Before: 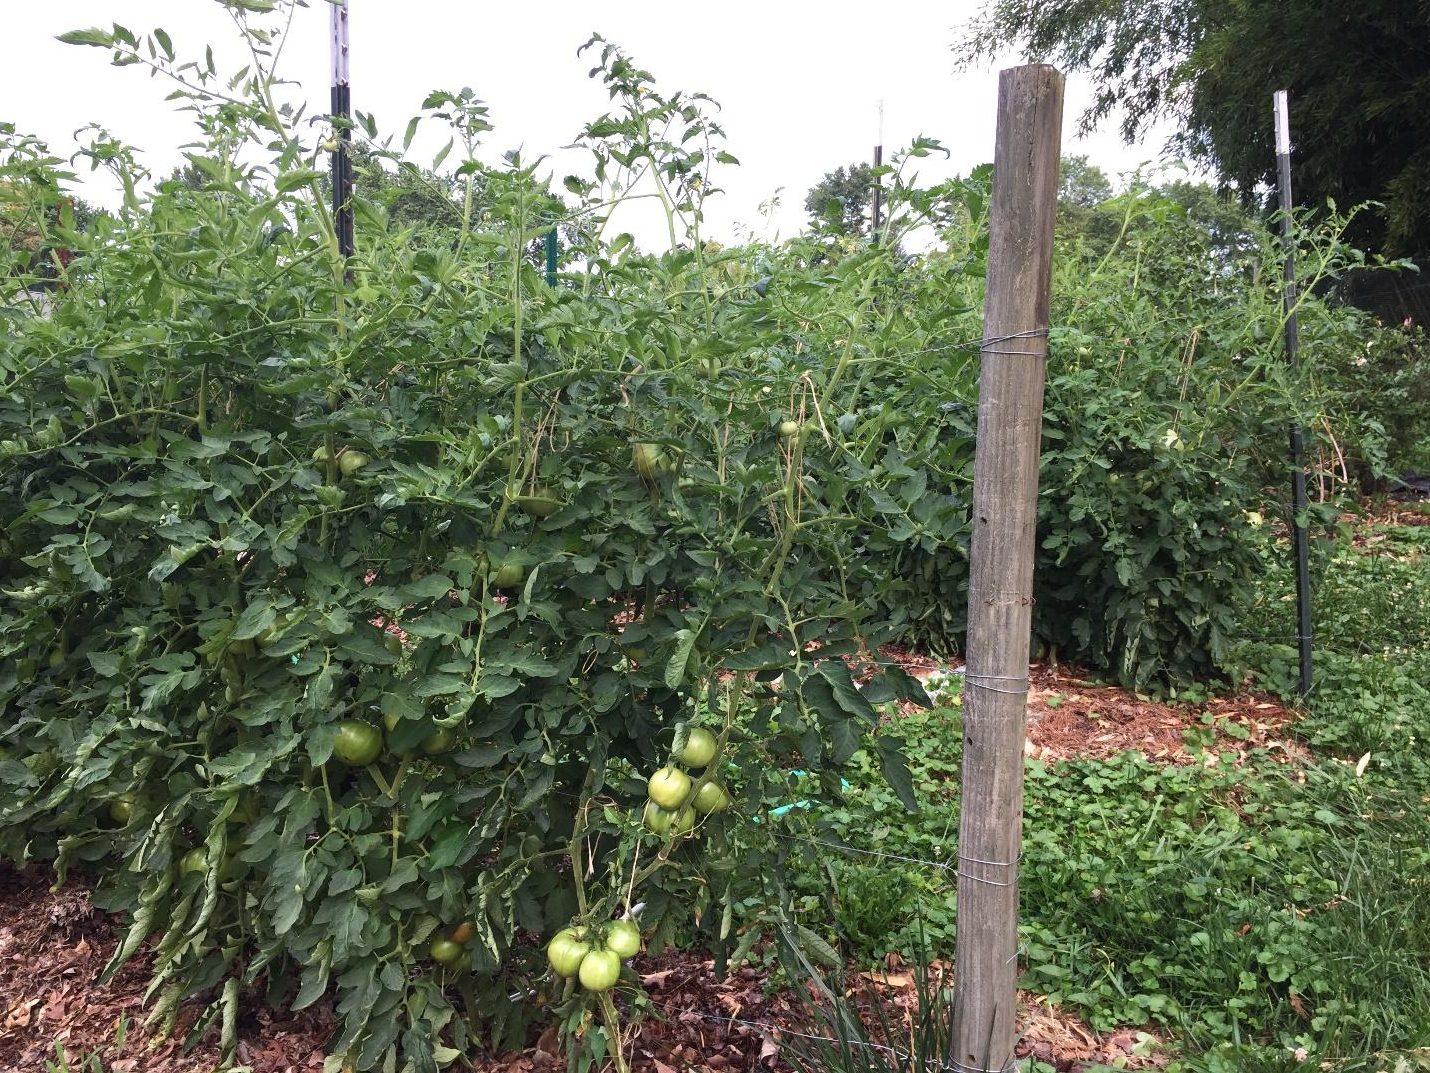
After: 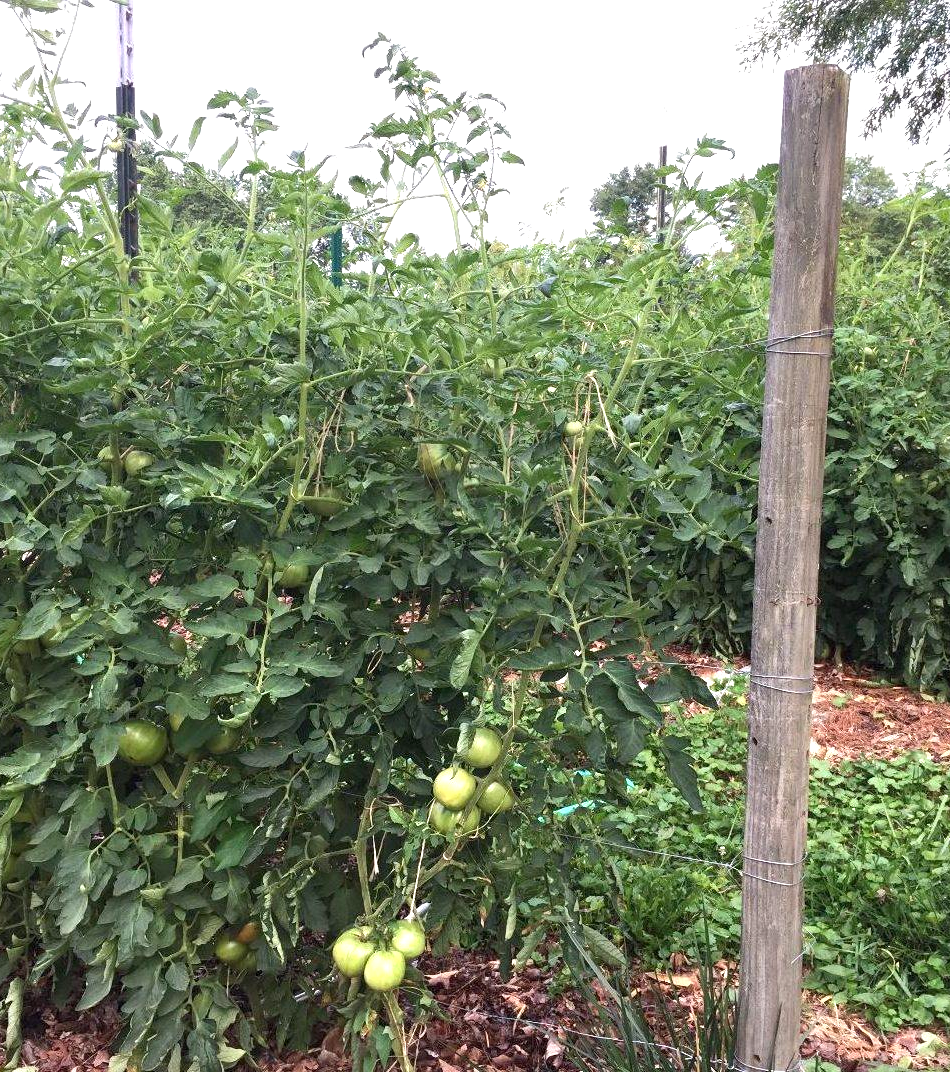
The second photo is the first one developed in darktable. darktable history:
exposure: black level correction 0.001, exposure 0.5 EV, compensate highlight preservation false
crop and rotate: left 15.08%, right 18.424%
